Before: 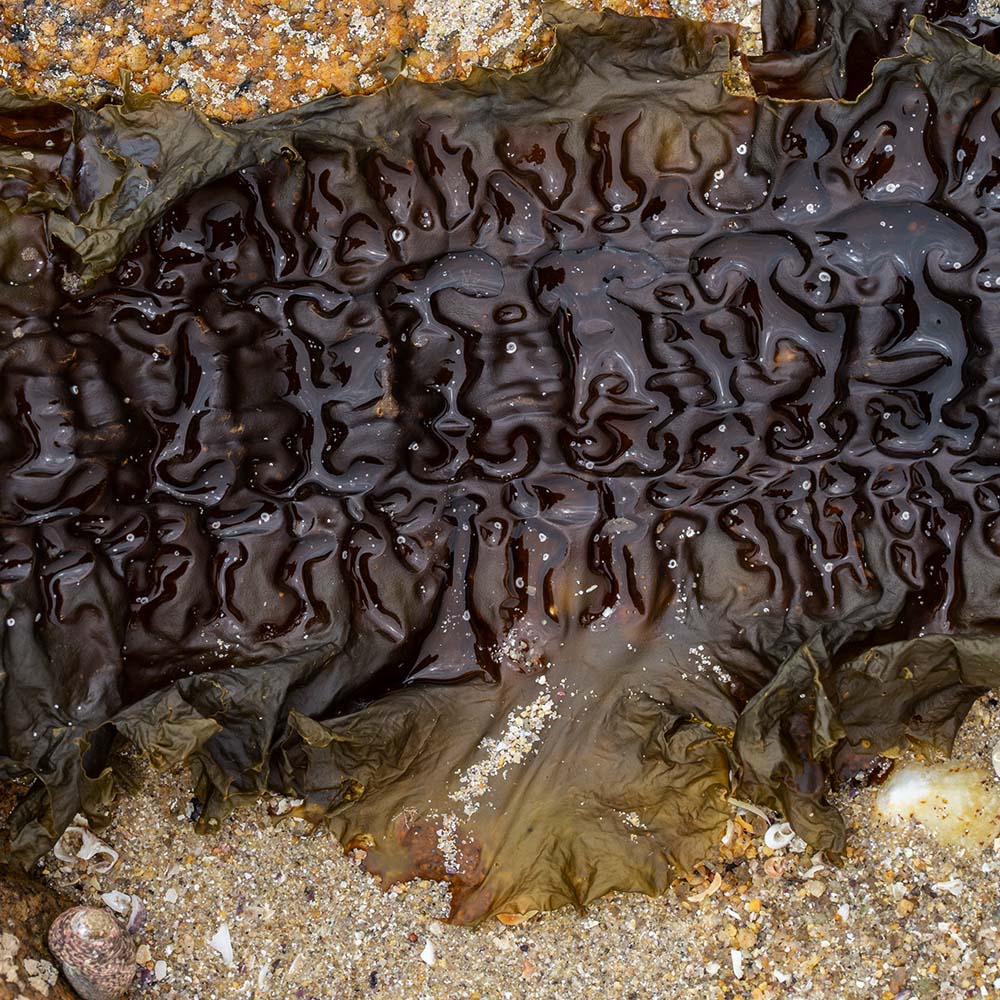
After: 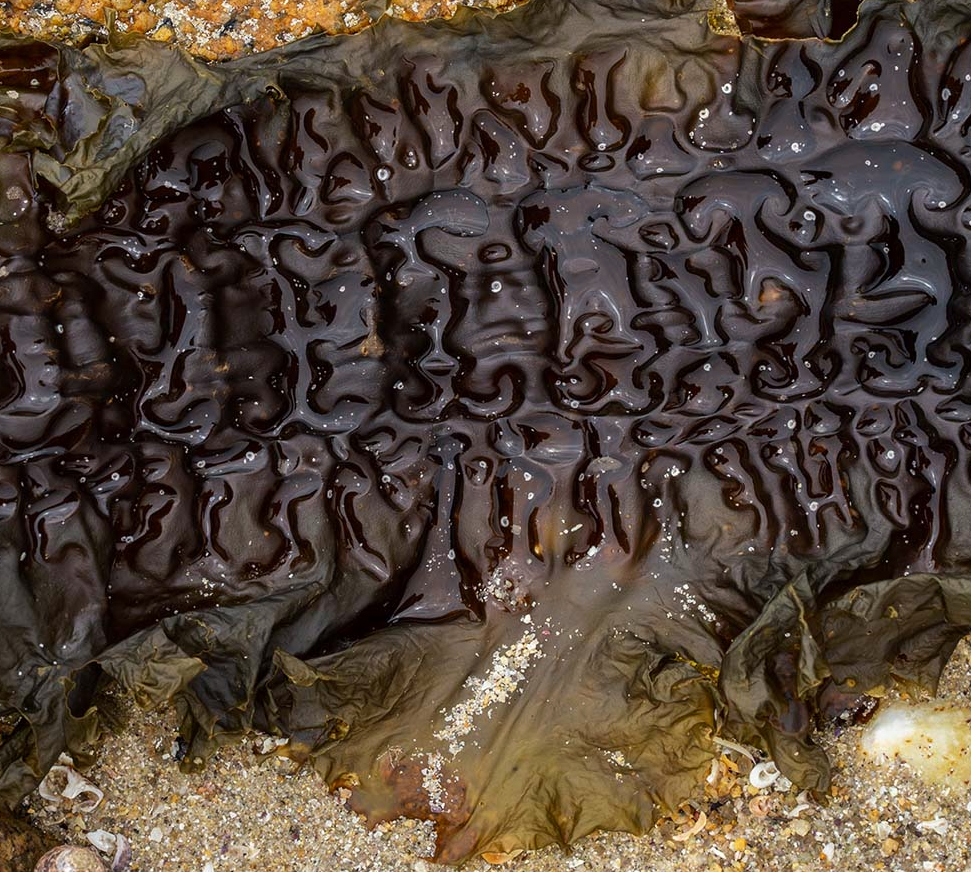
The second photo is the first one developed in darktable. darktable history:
crop: left 1.507%, top 6.147%, right 1.379%, bottom 6.637%
color correction: highlights b* 3
